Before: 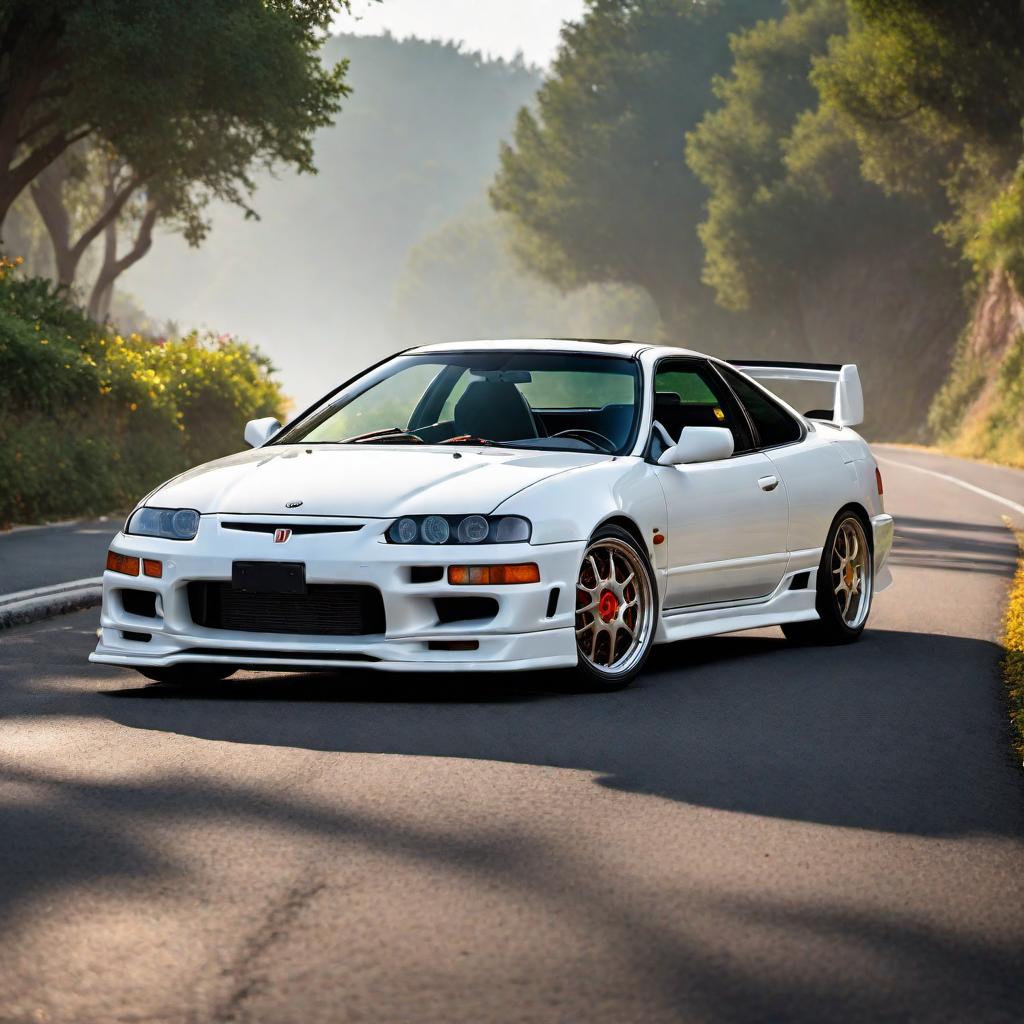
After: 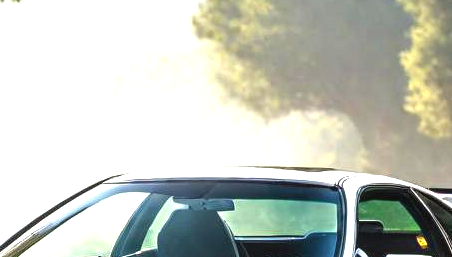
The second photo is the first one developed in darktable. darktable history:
exposure: black level correction 0, exposure 1.46 EV, compensate highlight preservation false
local contrast: on, module defaults
crop: left 29.063%, top 16.831%, right 26.752%, bottom 58.02%
